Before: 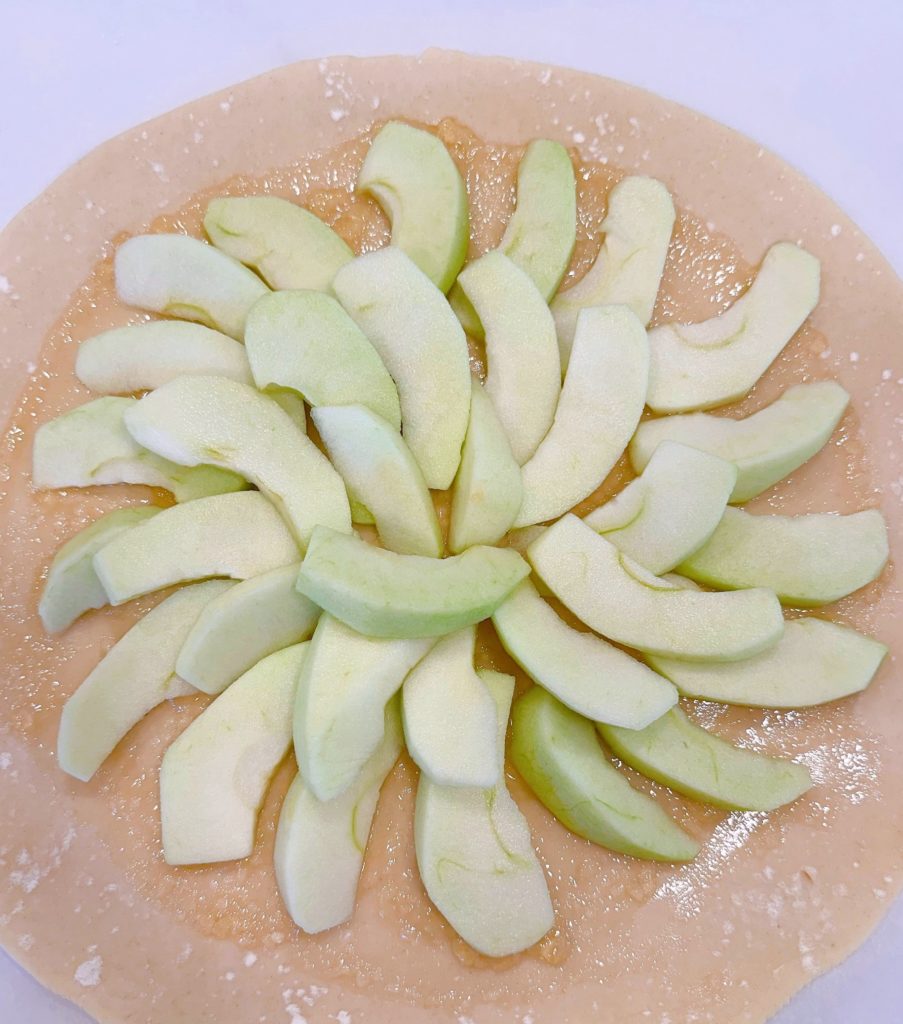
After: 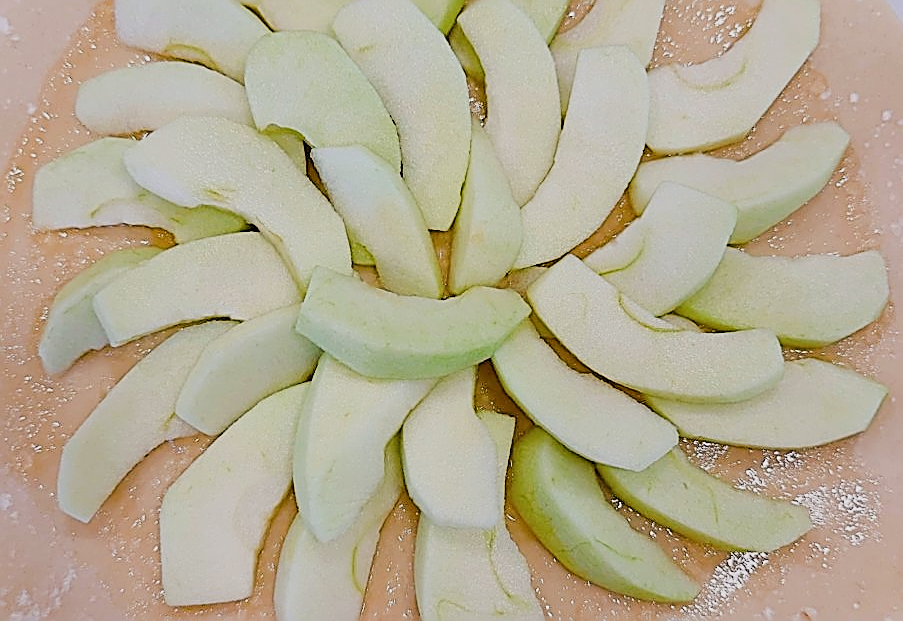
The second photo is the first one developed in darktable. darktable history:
crop and rotate: top 25.357%, bottom 13.942%
sharpen: amount 1.861
filmic rgb: black relative exposure -4.14 EV, white relative exposure 5.1 EV, hardness 2.11, contrast 1.165
